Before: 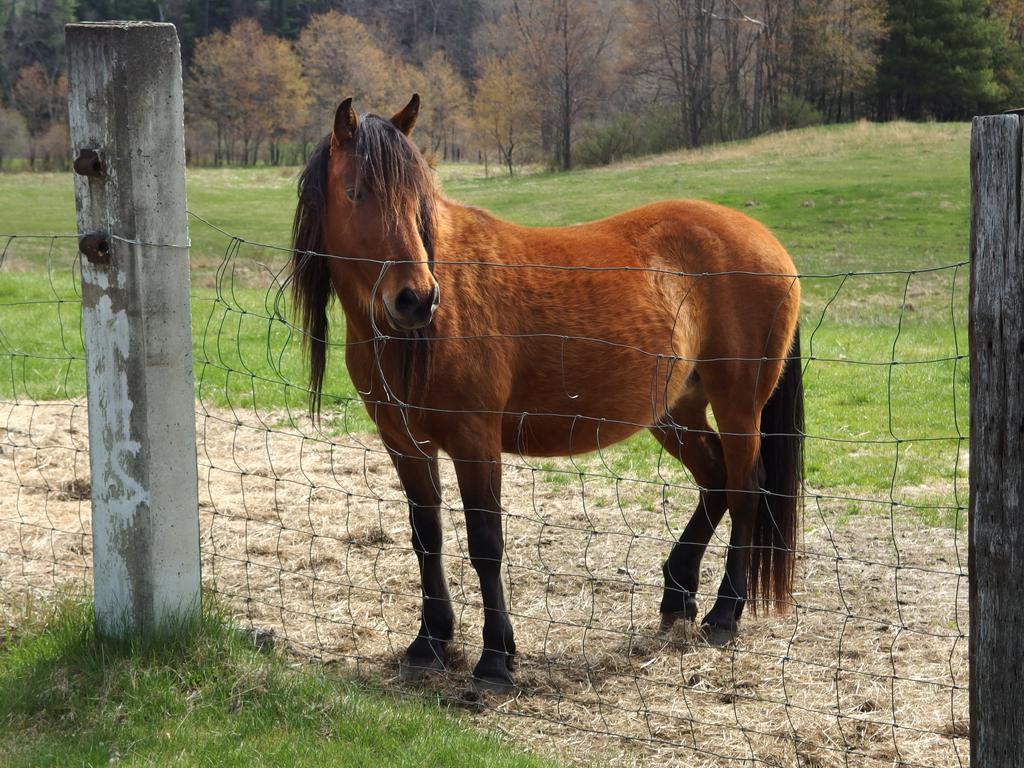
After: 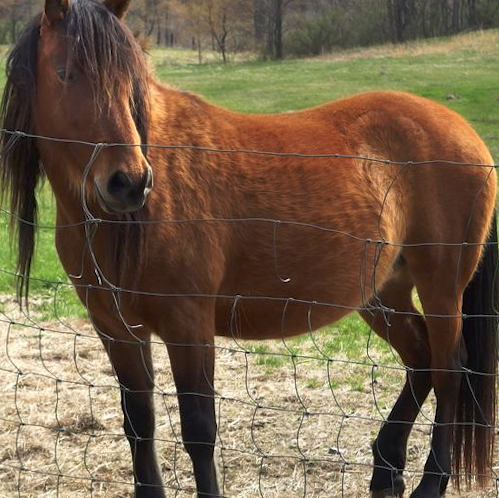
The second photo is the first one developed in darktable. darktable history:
tone curve: curves: ch0 [(0, 0) (0.003, 0.013) (0.011, 0.02) (0.025, 0.037) (0.044, 0.068) (0.069, 0.108) (0.1, 0.138) (0.136, 0.168) (0.177, 0.203) (0.224, 0.241) (0.277, 0.281) (0.335, 0.328) (0.399, 0.382) (0.468, 0.448) (0.543, 0.519) (0.623, 0.603) (0.709, 0.705) (0.801, 0.808) (0.898, 0.903) (1, 1)], preserve colors none
crop: left 32.075%, top 10.976%, right 18.355%, bottom 17.596%
rotate and perspective: rotation -0.013°, lens shift (vertical) -0.027, lens shift (horizontal) 0.178, crop left 0.016, crop right 0.989, crop top 0.082, crop bottom 0.918
